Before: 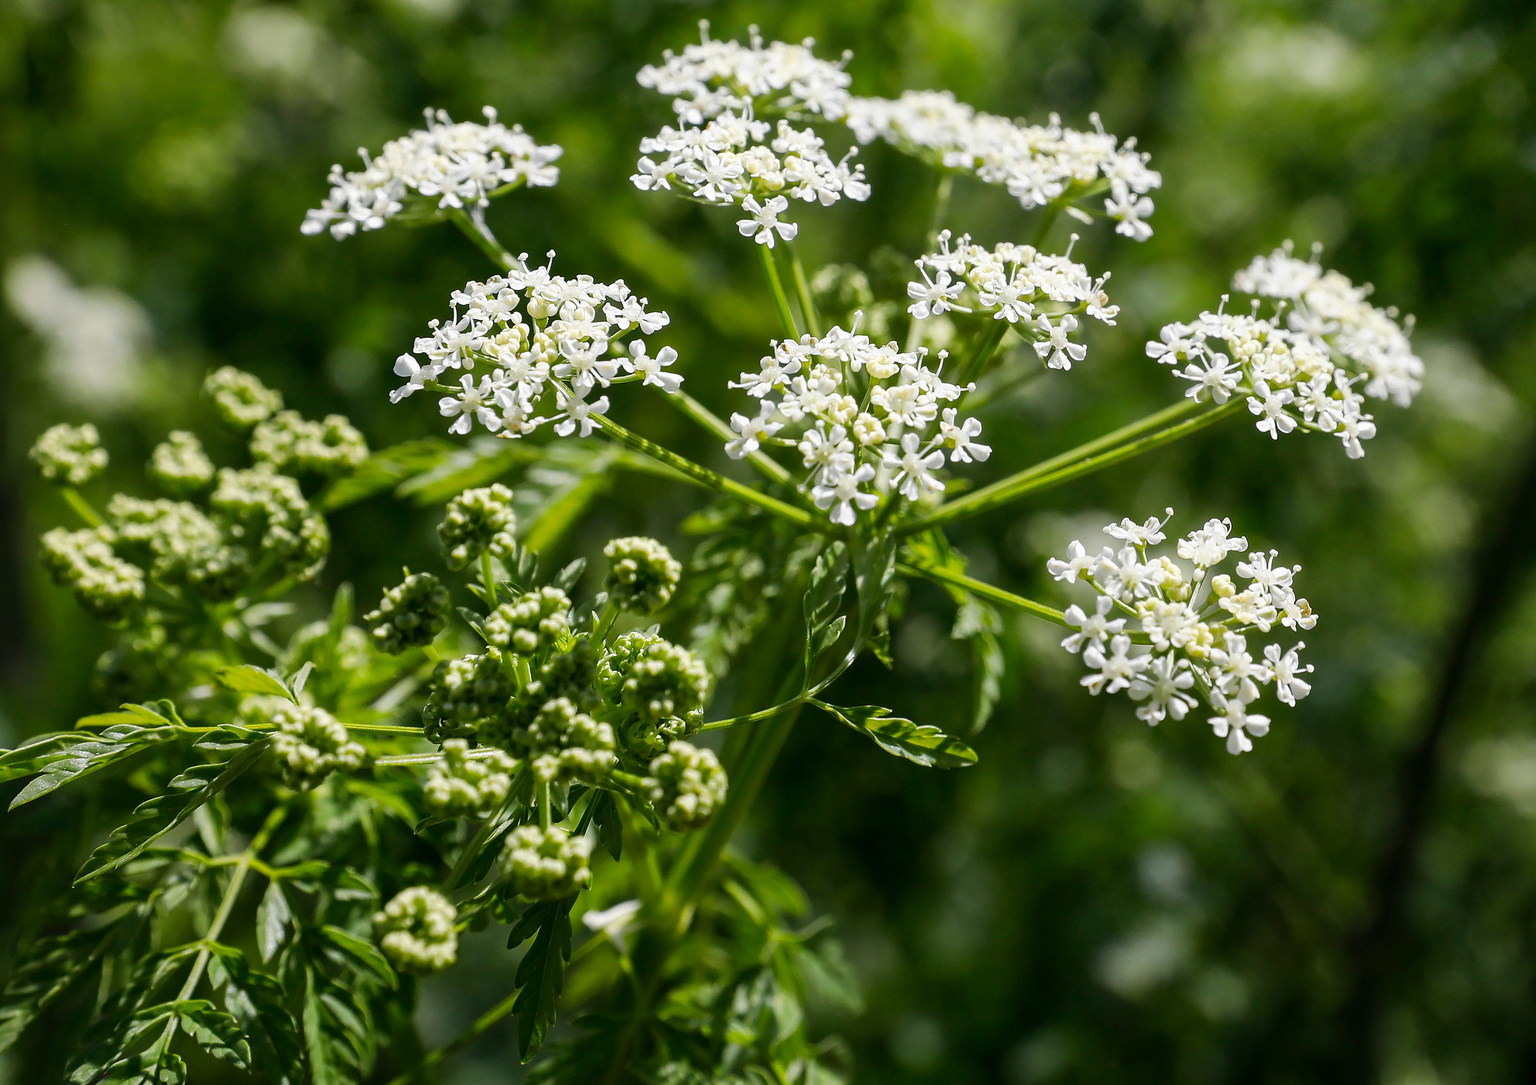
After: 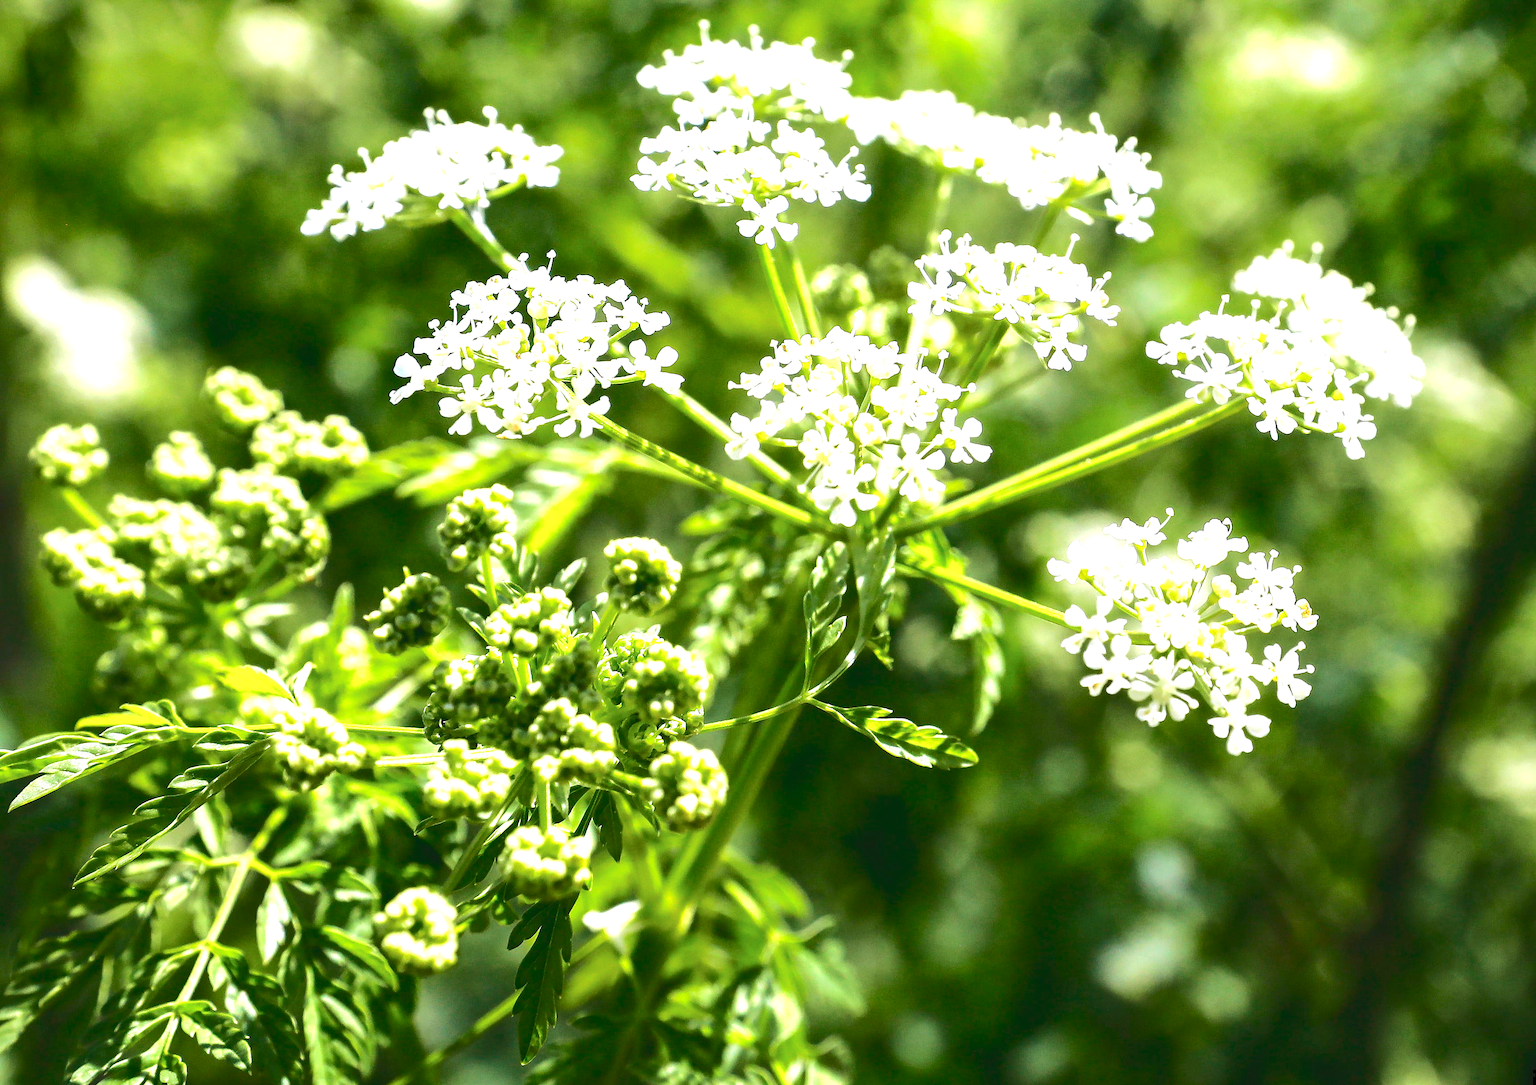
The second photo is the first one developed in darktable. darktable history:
exposure: black level correction 0.001, exposure 1.644 EV, compensate highlight preservation false
tone curve: curves: ch0 [(0, 0) (0.003, 0.1) (0.011, 0.101) (0.025, 0.11) (0.044, 0.126) (0.069, 0.14) (0.1, 0.158) (0.136, 0.18) (0.177, 0.206) (0.224, 0.243) (0.277, 0.293) (0.335, 0.36) (0.399, 0.446) (0.468, 0.537) (0.543, 0.618) (0.623, 0.694) (0.709, 0.763) (0.801, 0.836) (0.898, 0.908) (1, 1)], color space Lab, independent channels, preserve colors none
contrast brightness saturation: contrast 0.028, brightness -0.037
velvia: on, module defaults
